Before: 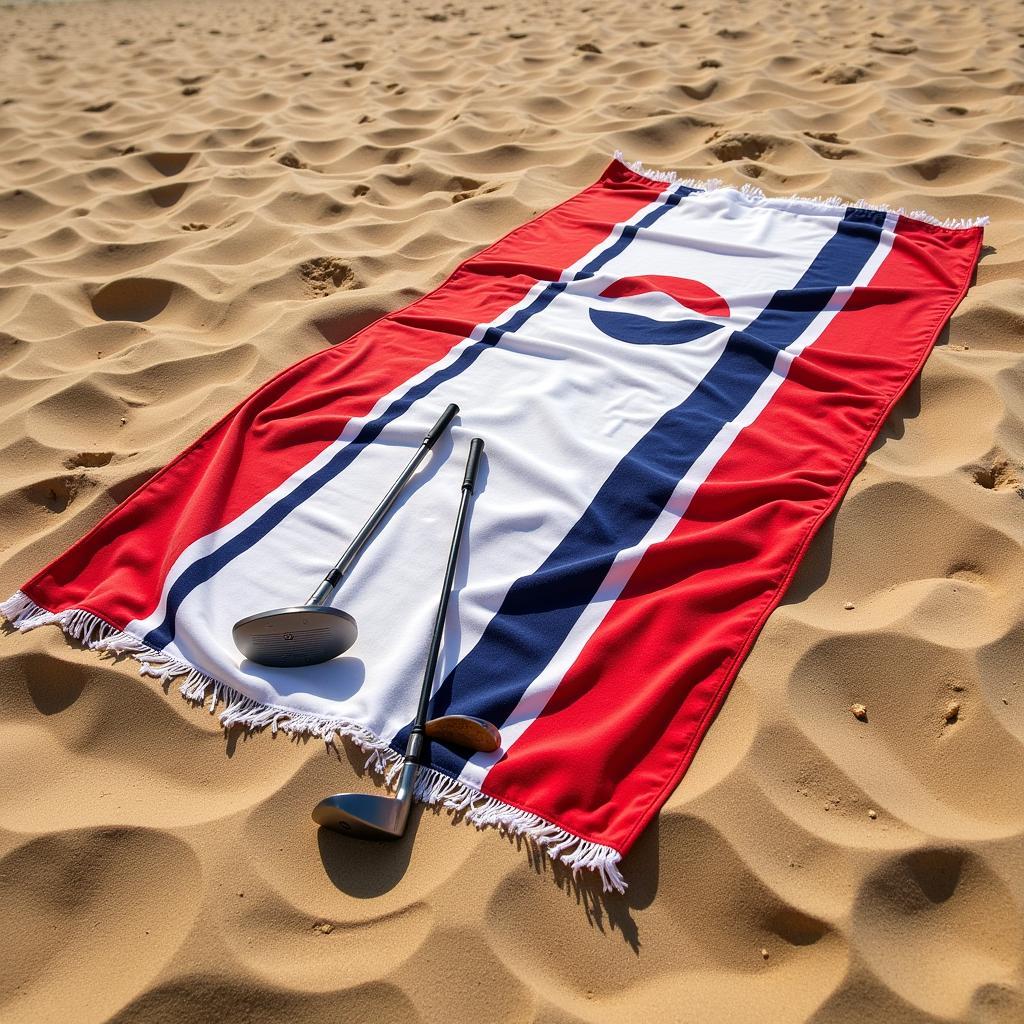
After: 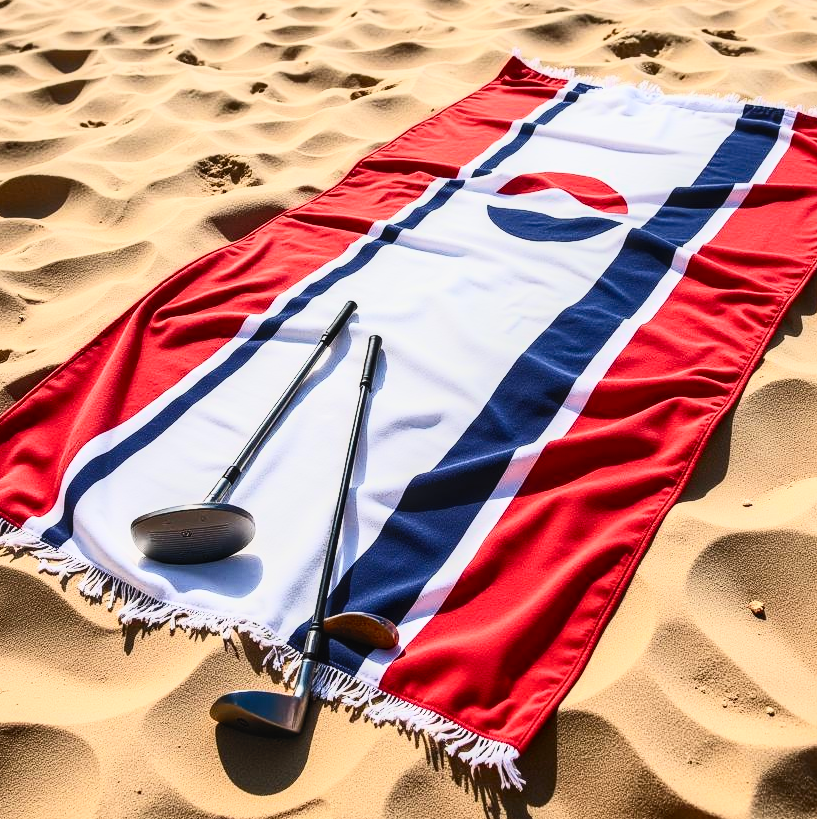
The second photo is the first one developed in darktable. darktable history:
filmic rgb: black relative exposure -7.65 EV, white relative exposure 4.56 EV, hardness 3.61, preserve chrominance max RGB, color science v6 (2022), contrast in shadows safe, contrast in highlights safe
contrast brightness saturation: contrast 0.609, brightness 0.328, saturation 0.137
local contrast: on, module defaults
crop and rotate: left 10.041%, top 10.08%, right 10.104%, bottom 9.893%
